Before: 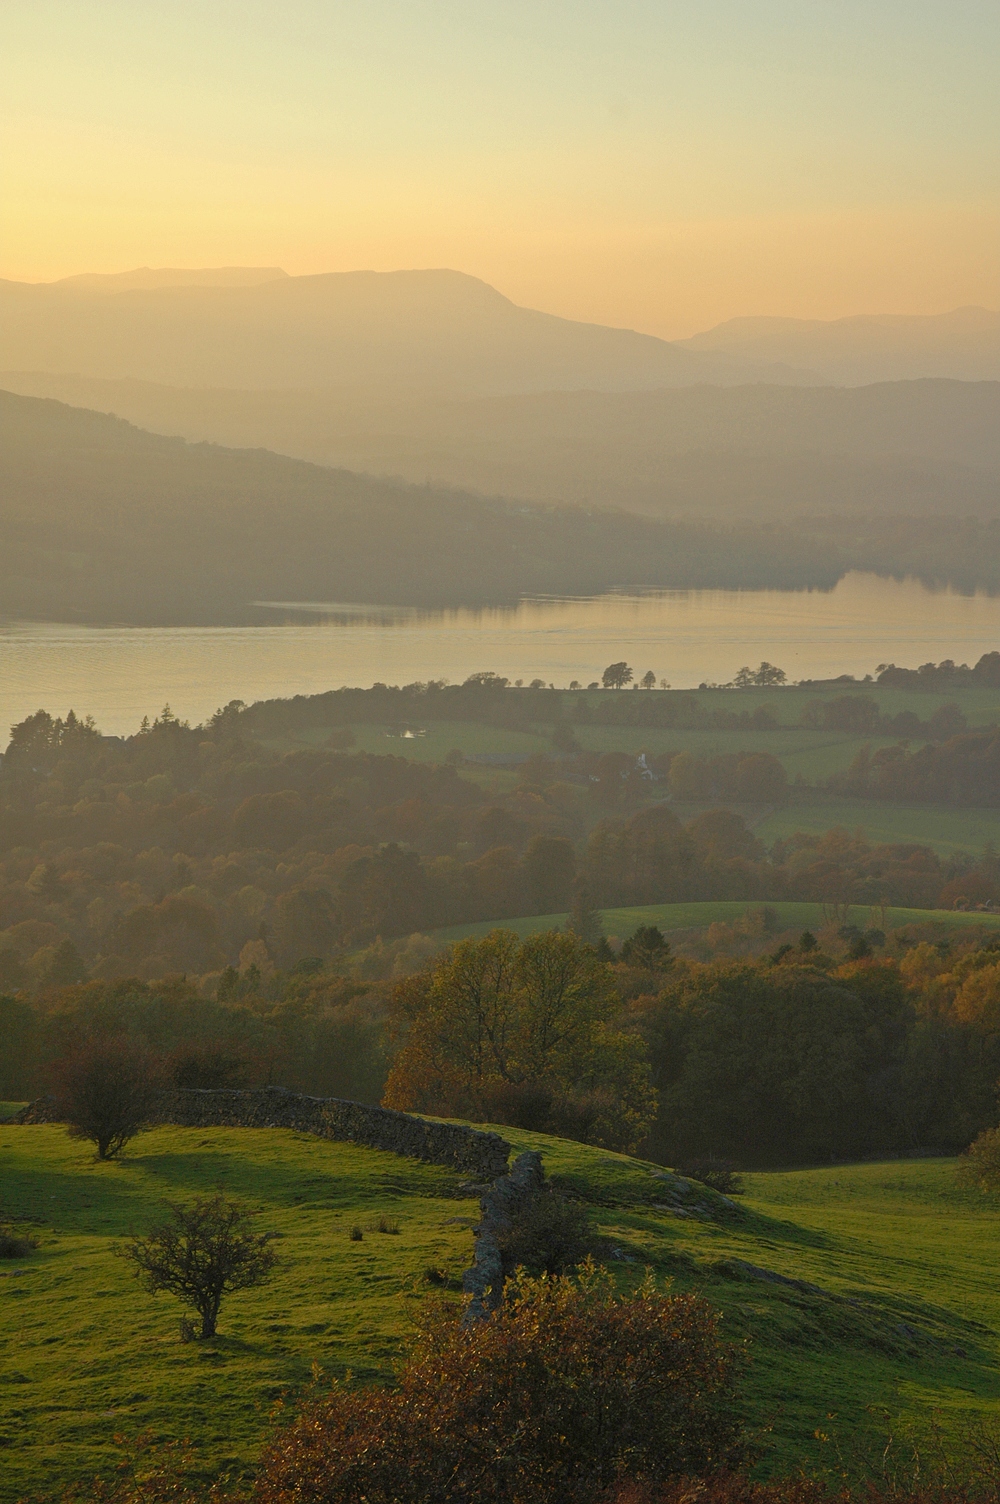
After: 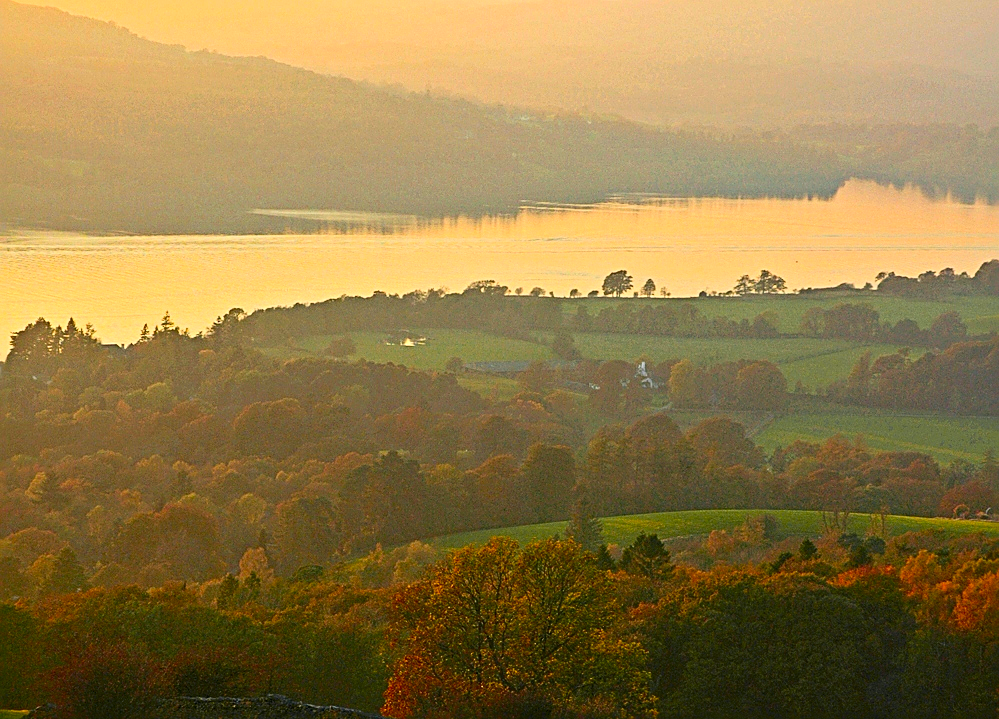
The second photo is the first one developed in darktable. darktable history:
crop and rotate: top 26.128%, bottom 26.007%
haze removal: compatibility mode true, adaptive false
sharpen: radius 2.598, amount 0.693
contrast brightness saturation: contrast 0.268, brightness 0.024, saturation 0.884
exposure: exposure 0.603 EV, compensate highlight preservation false
color zones: curves: ch1 [(0.309, 0.524) (0.41, 0.329) (0.508, 0.509)]; ch2 [(0.25, 0.457) (0.75, 0.5)]
